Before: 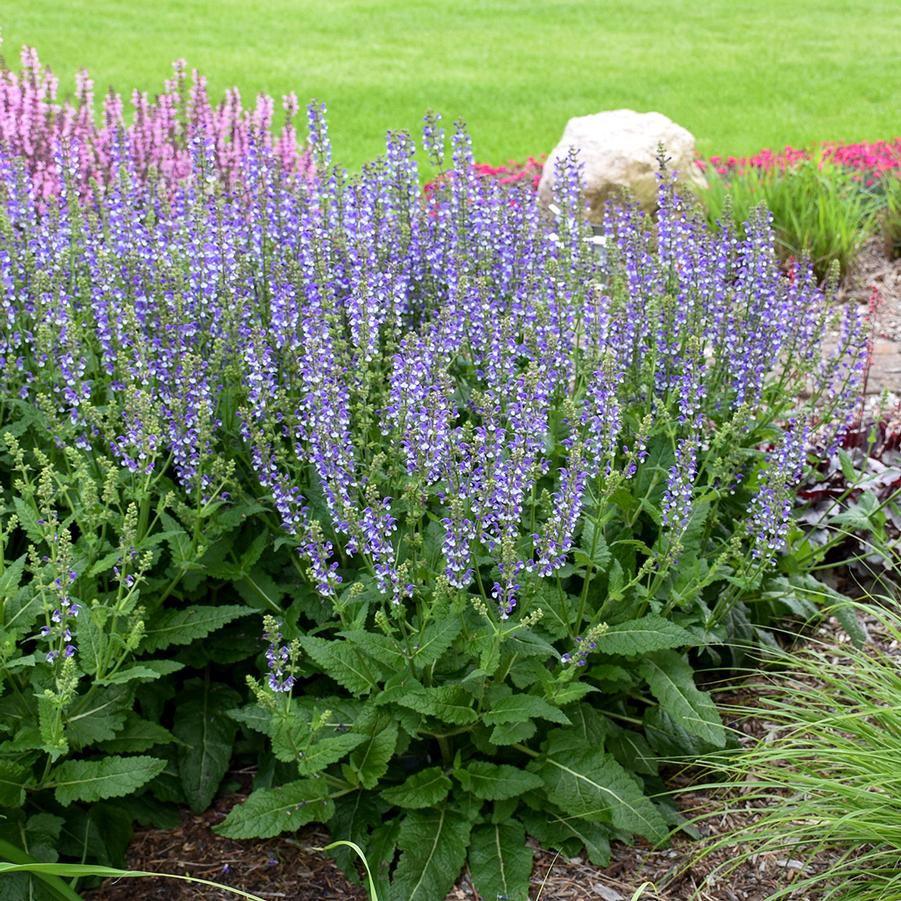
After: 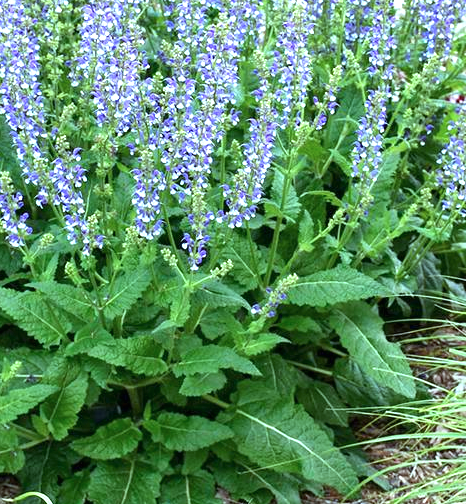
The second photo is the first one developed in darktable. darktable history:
crop: left 34.479%, top 38.822%, right 13.718%, bottom 5.172%
exposure: black level correction 0, exposure 1 EV, compensate exposure bias true, compensate highlight preservation false
color correction: highlights a* -10.04, highlights b* -10.37
